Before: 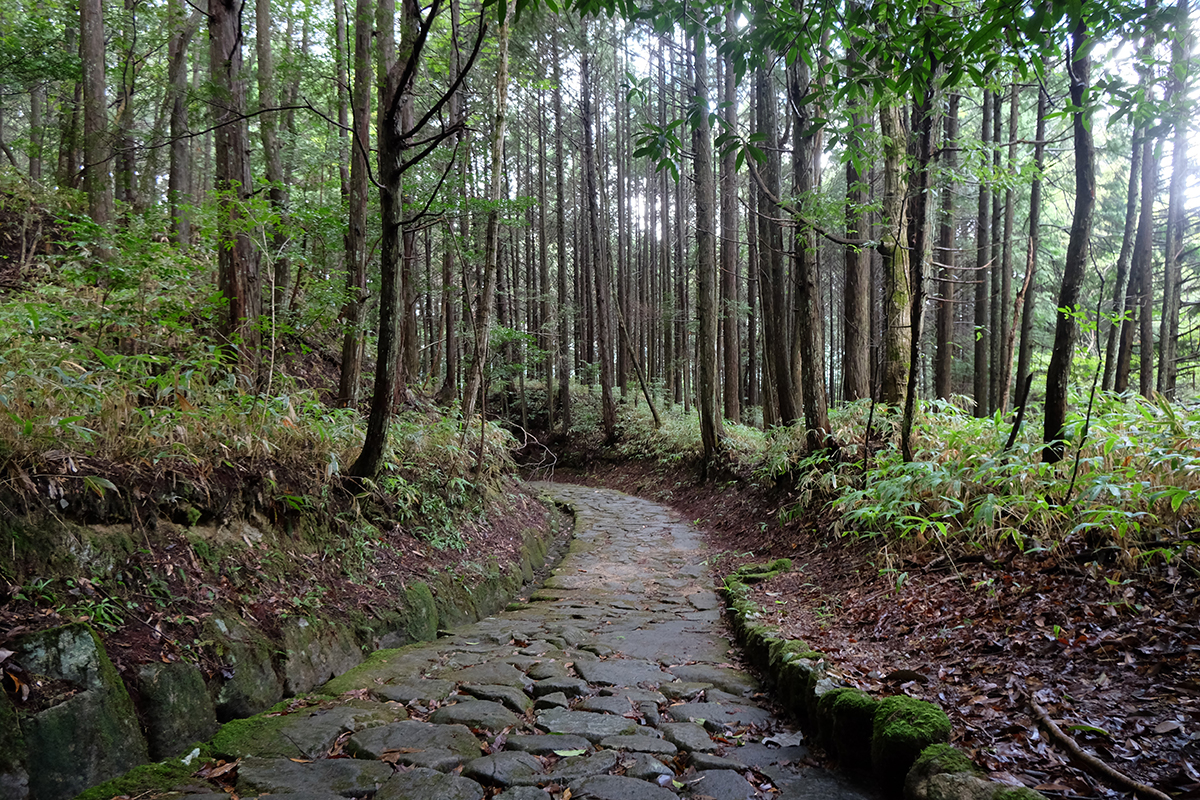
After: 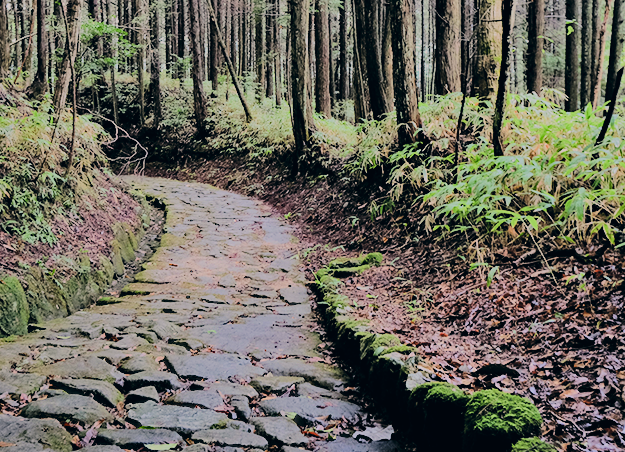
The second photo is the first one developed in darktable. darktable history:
haze removal: strength 0.42, adaptive false
tone equalizer: -7 EV 0.164 EV, -6 EV 0.594 EV, -5 EV 1.16 EV, -4 EV 1.34 EV, -3 EV 1.14 EV, -2 EV 0.6 EV, -1 EV 0.152 EV, edges refinement/feathering 500, mask exposure compensation -1.57 EV, preserve details no
exposure: compensate highlight preservation false
crop: left 34.121%, top 38.35%, right 13.745%, bottom 5.126%
color correction: highlights a* 5.42, highlights b* 5.35, shadows a* -4.72, shadows b* -5.02
shadows and highlights: low approximation 0.01, soften with gaussian
filmic rgb: black relative exposure -7.13 EV, white relative exposure 5.35 EV, hardness 3.02, color science v5 (2021), contrast in shadows safe, contrast in highlights safe
